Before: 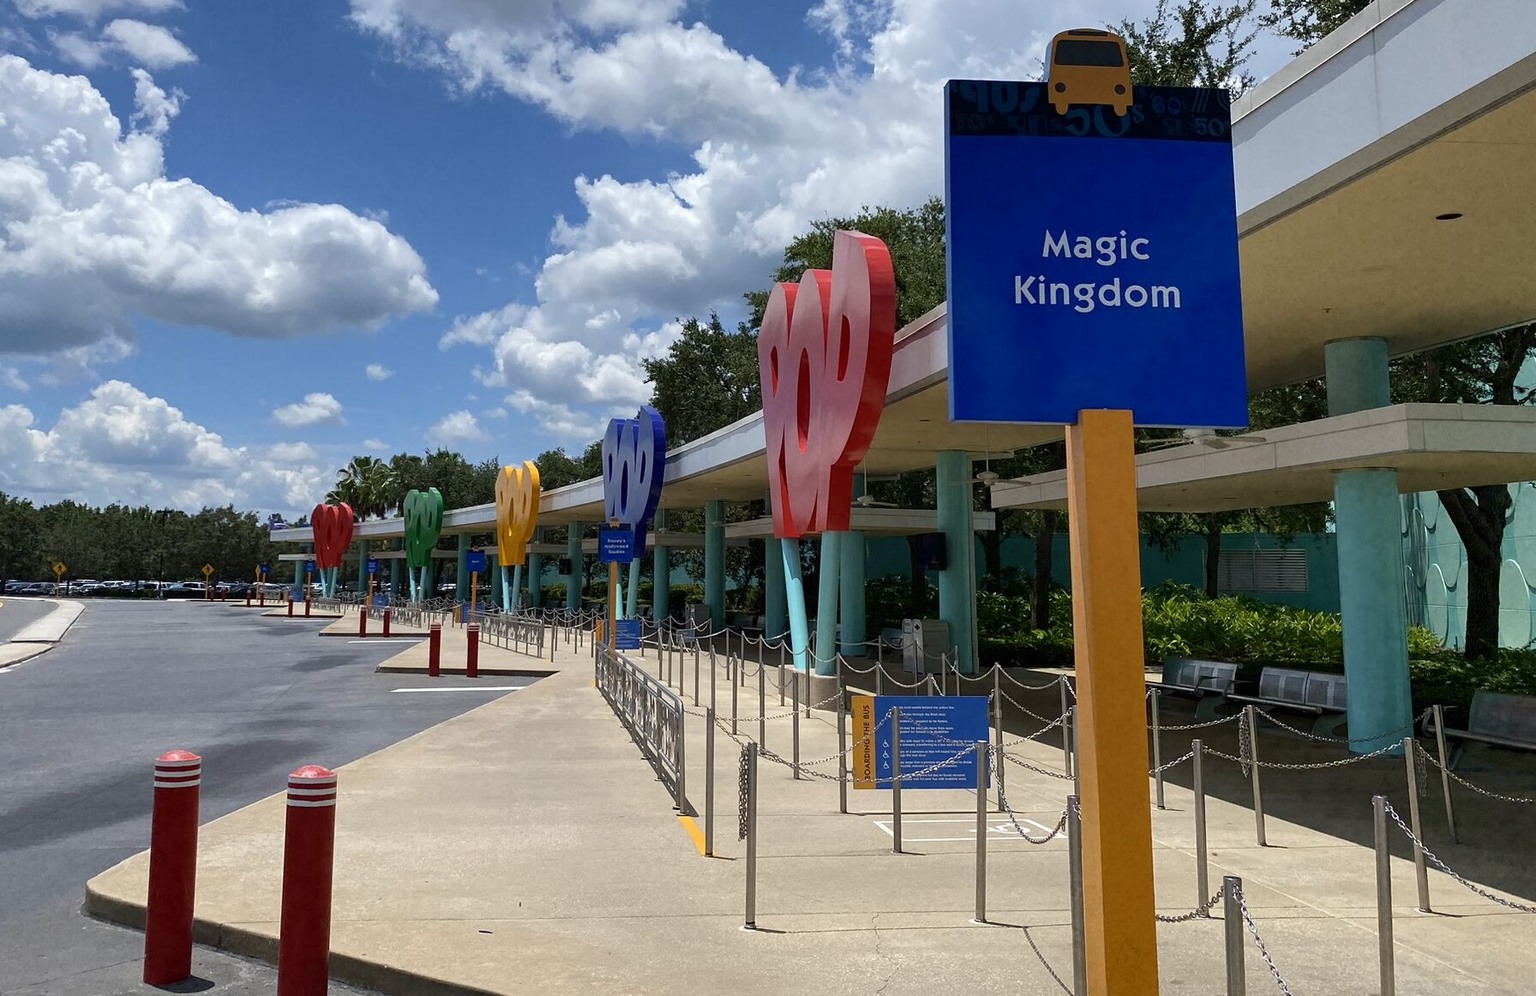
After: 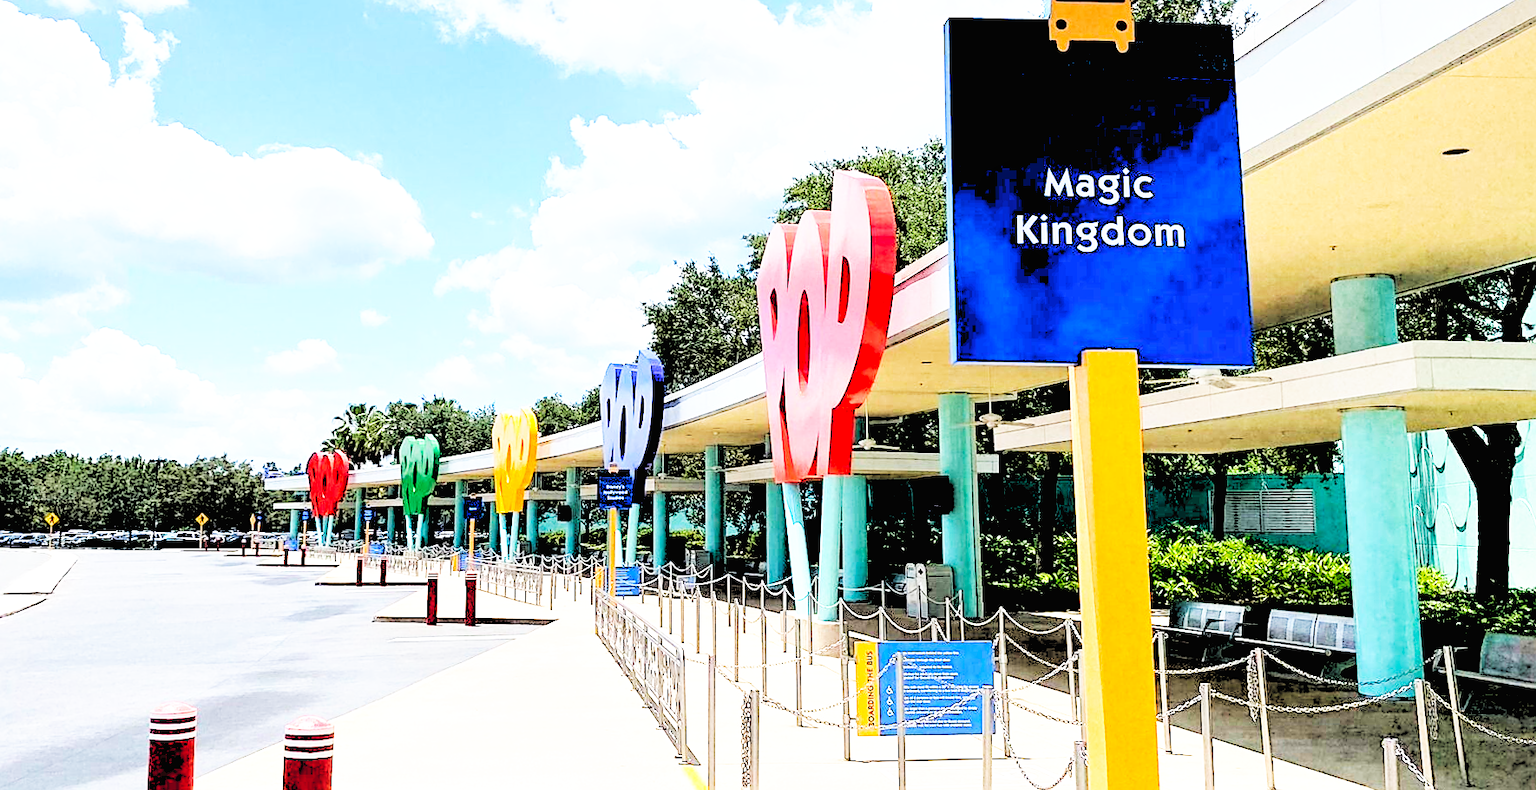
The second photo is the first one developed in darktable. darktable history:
exposure: black level correction 0, exposure 0.7 EV, compensate exposure bias true, compensate highlight preservation false
local contrast: mode bilateral grid, contrast 10, coarseness 25, detail 110%, midtone range 0.2
sharpen: on, module defaults
contrast brightness saturation: brightness 0.13
rgb levels: levels [[0.027, 0.429, 0.996], [0, 0.5, 1], [0, 0.5, 1]]
base curve: curves: ch0 [(0, 0) (0.007, 0.004) (0.027, 0.03) (0.046, 0.07) (0.207, 0.54) (0.442, 0.872) (0.673, 0.972) (1, 1)], preserve colors none
crop and rotate: top 5.667%, bottom 14.937%
rotate and perspective: rotation -0.45°, automatic cropping original format, crop left 0.008, crop right 0.992, crop top 0.012, crop bottom 0.988
